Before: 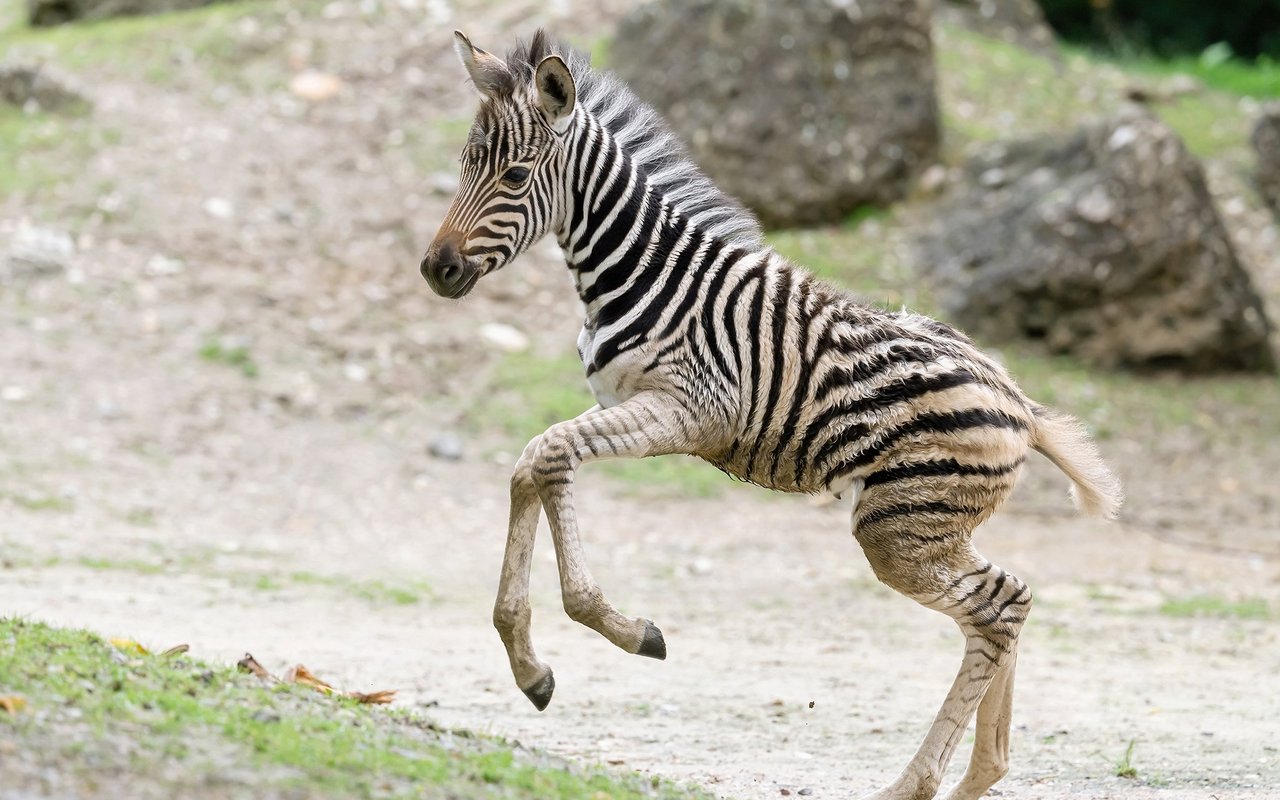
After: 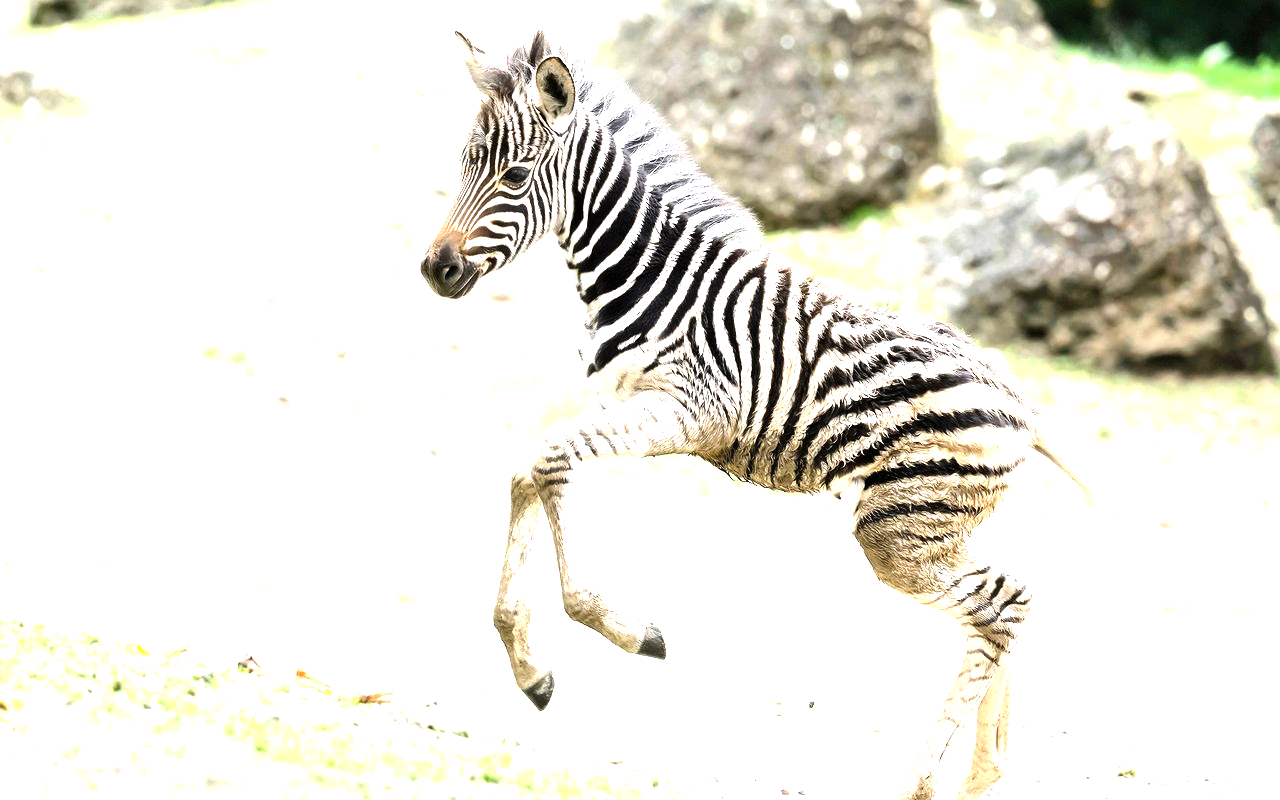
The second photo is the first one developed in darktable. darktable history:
tone equalizer: -8 EV -0.715 EV, -7 EV -0.667 EV, -6 EV -0.584 EV, -5 EV -0.392 EV, -3 EV 0.376 EV, -2 EV 0.6 EV, -1 EV 0.674 EV, +0 EV 0.77 EV, edges refinement/feathering 500, mask exposure compensation -1.57 EV, preserve details no
exposure: exposure 1.144 EV, compensate exposure bias true, compensate highlight preservation false
